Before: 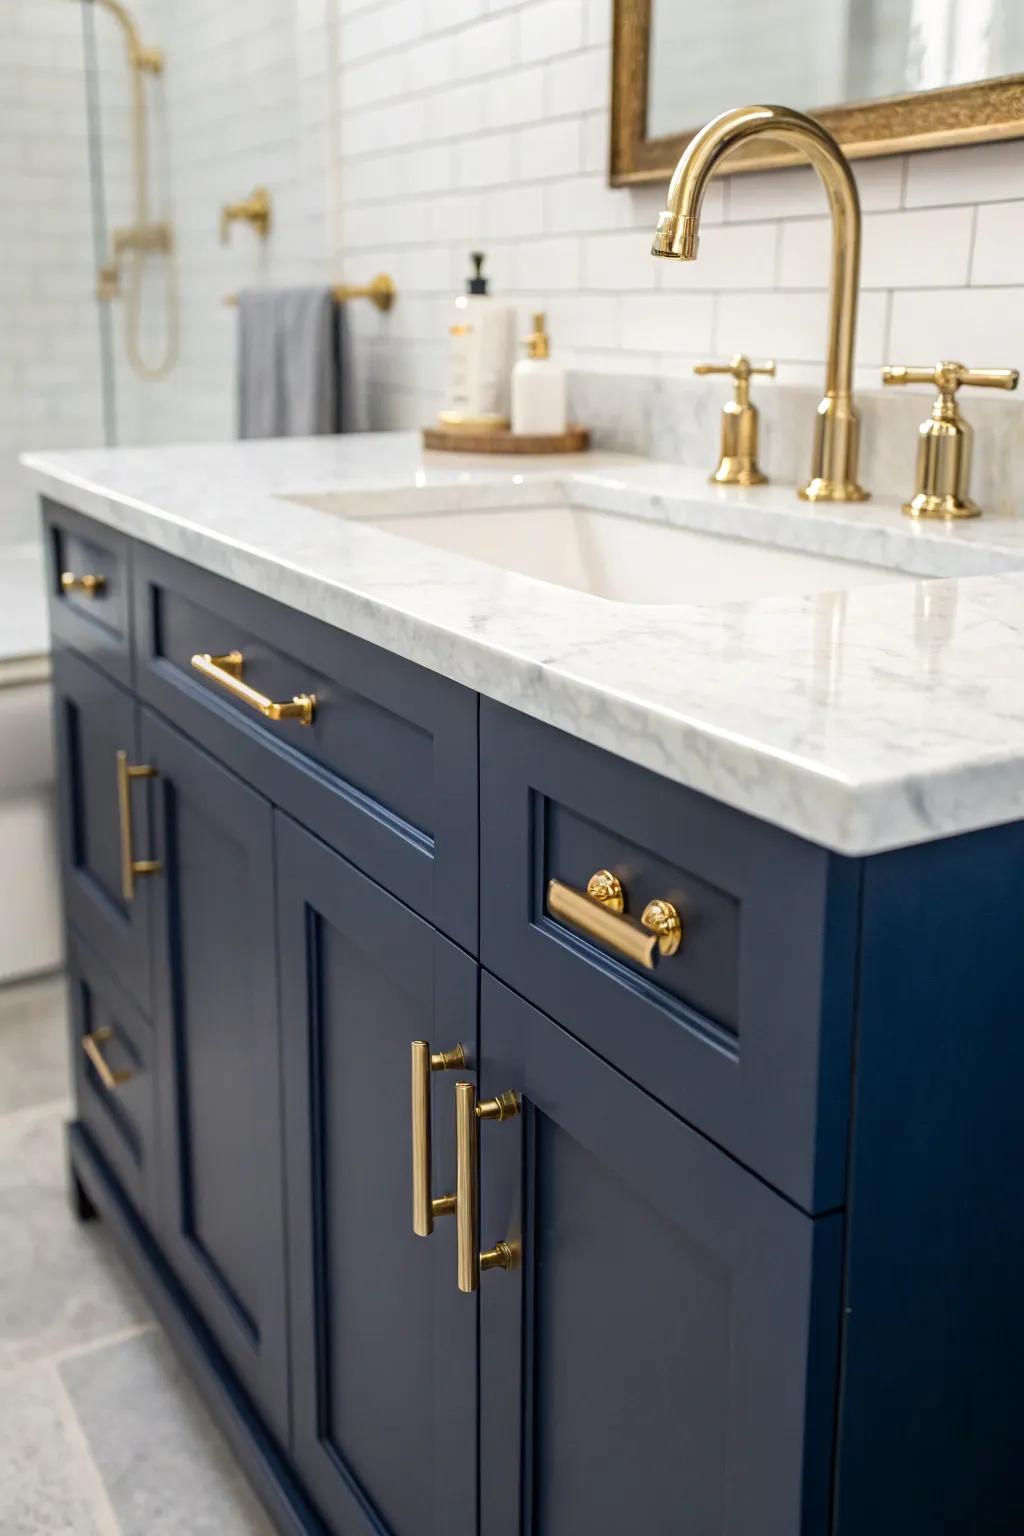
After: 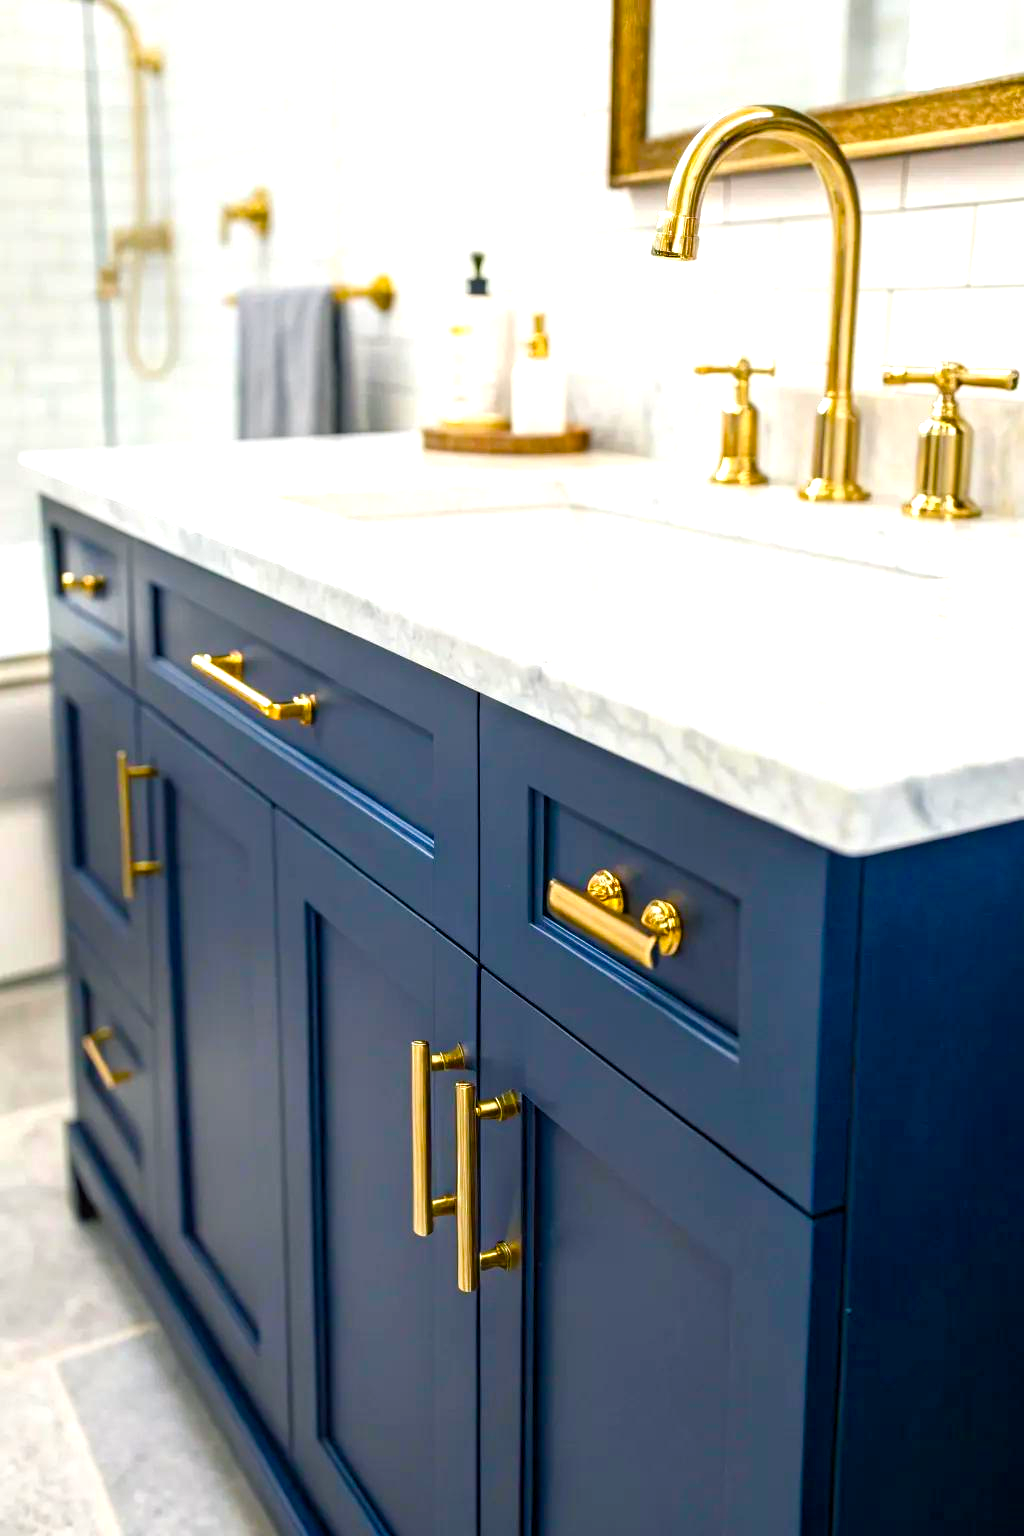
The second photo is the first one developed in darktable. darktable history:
color balance rgb: shadows lift › chroma 2.033%, shadows lift › hue 220.6°, power › hue 60.95°, global offset › hue 171.42°, perceptual saturation grading › global saturation 44.959%, perceptual saturation grading › highlights -25.149%, perceptual saturation grading › shadows 49.667%, perceptual brilliance grading › global brilliance 20.165%, global vibrance 20%
